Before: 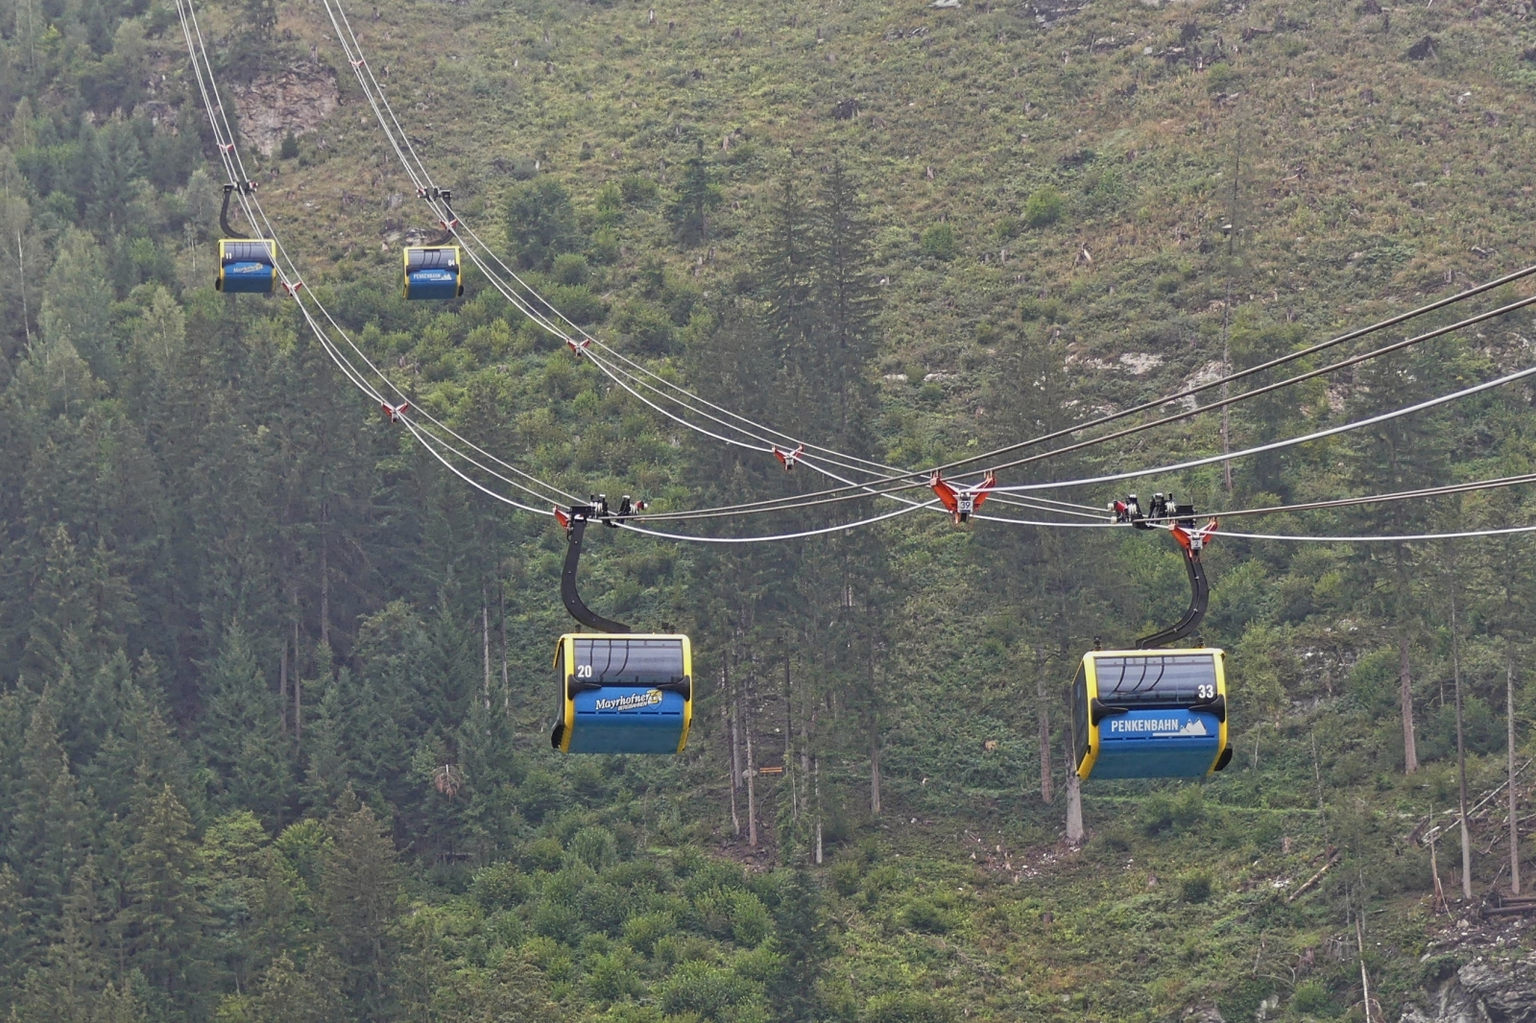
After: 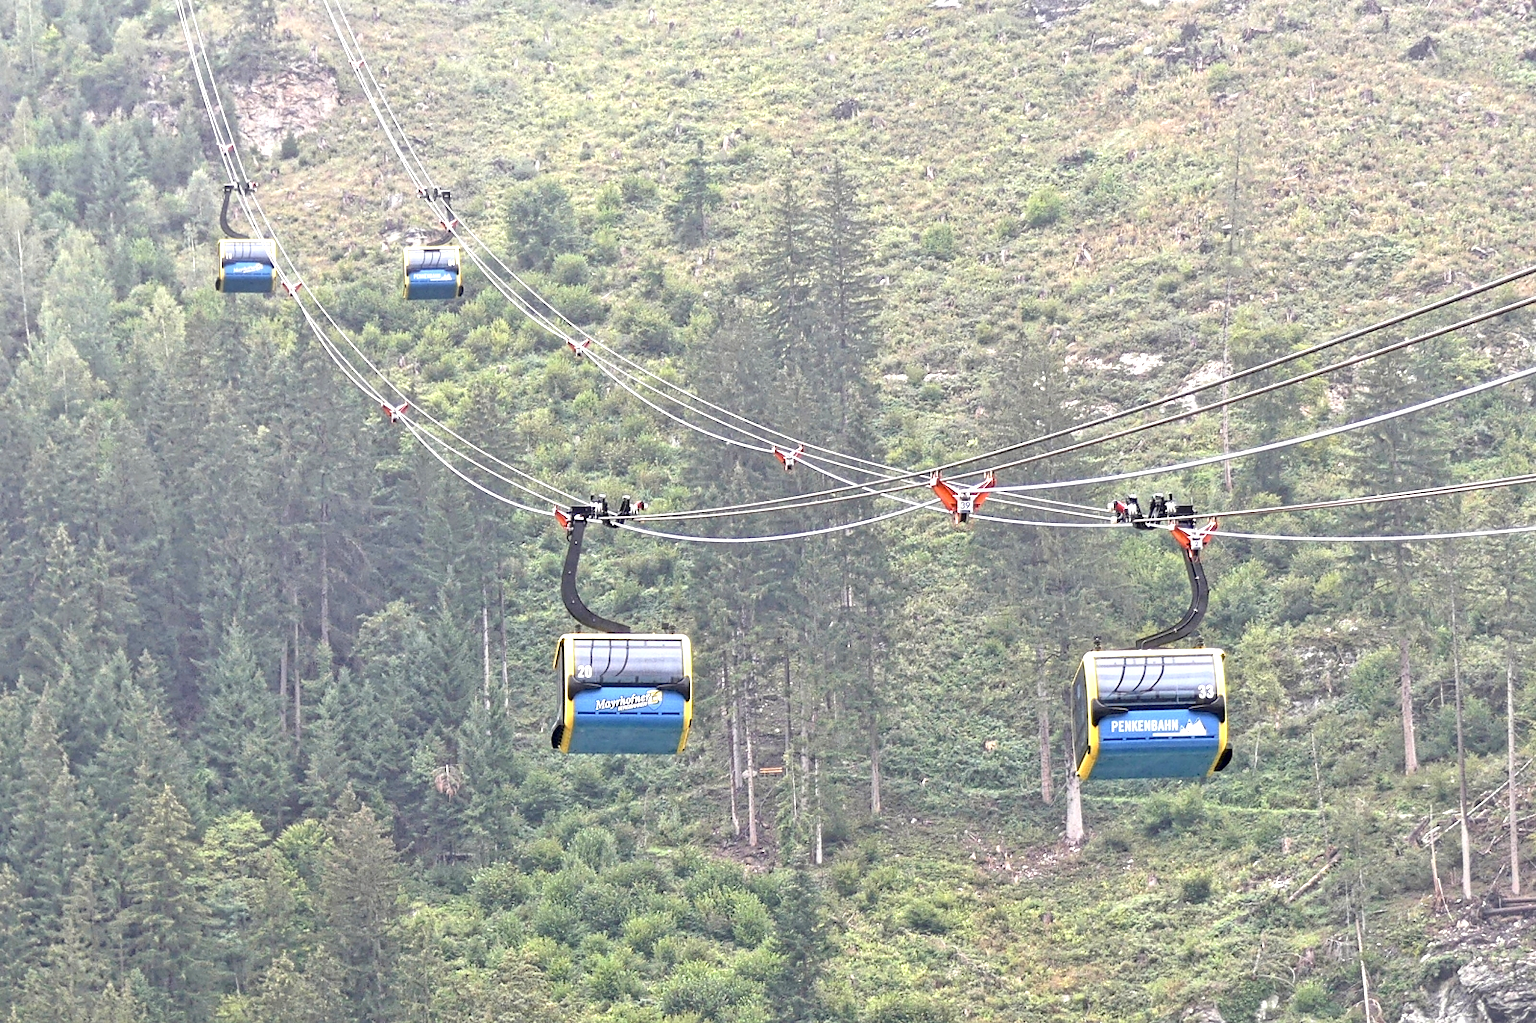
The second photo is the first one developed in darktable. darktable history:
contrast brightness saturation: contrast 0.106, saturation -0.178
exposure: black level correction 0.008, exposure 1.434 EV, compensate highlight preservation false
